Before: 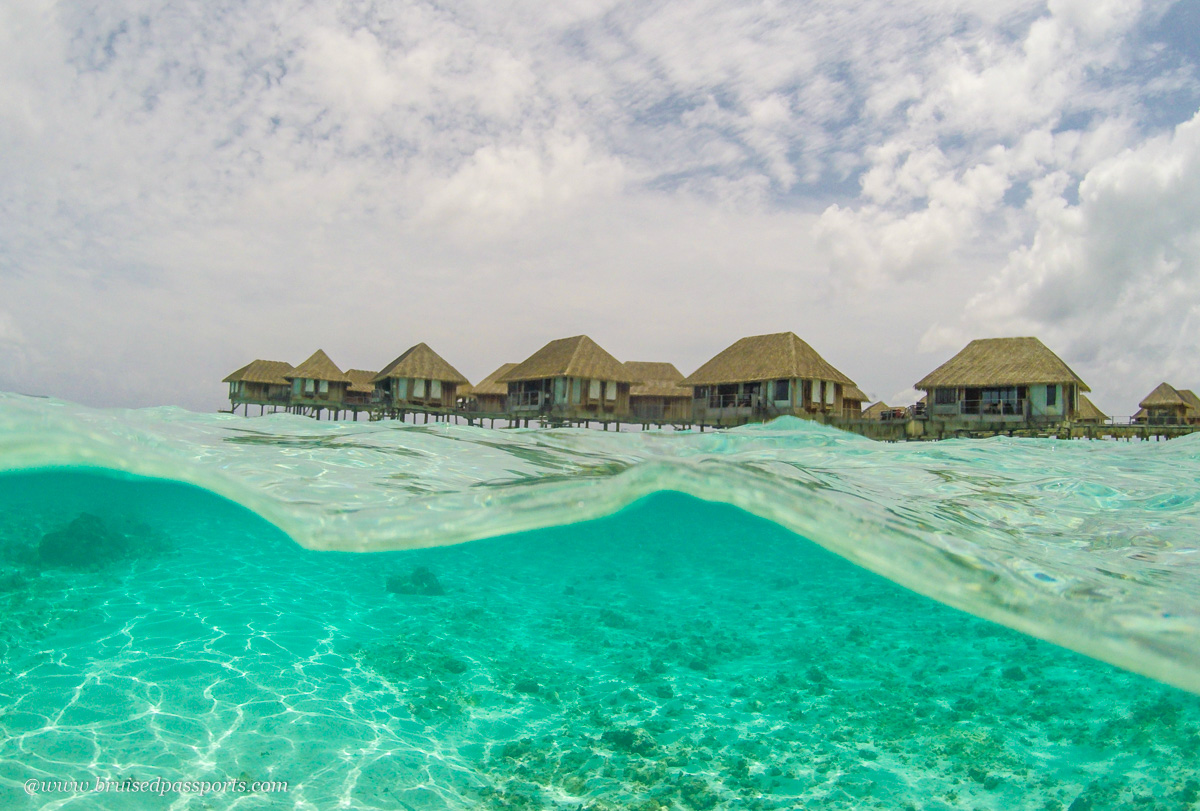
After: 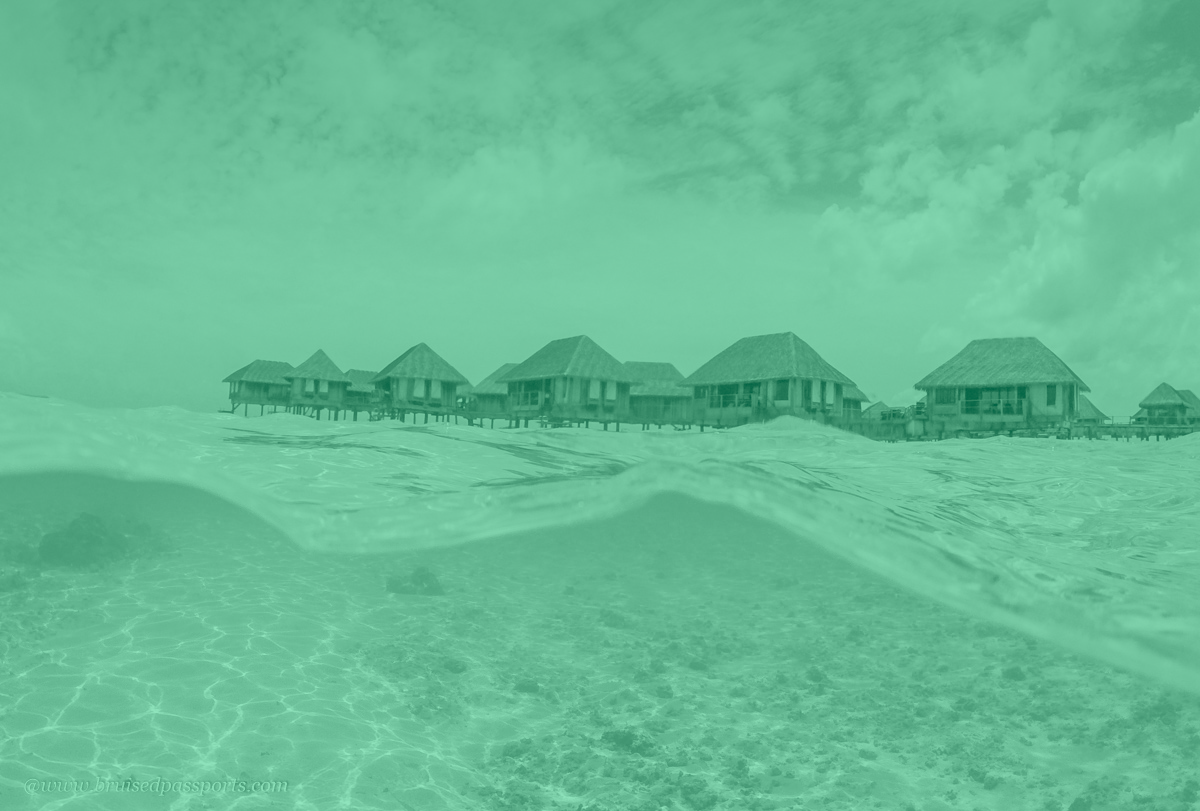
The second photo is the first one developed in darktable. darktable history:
colorize: hue 147.6°, saturation 65%, lightness 21.64%
white balance: red 0.967, blue 1.049
graduated density: density 2.02 EV, hardness 44%, rotation 0.374°, offset 8.21, hue 208.8°, saturation 97%
